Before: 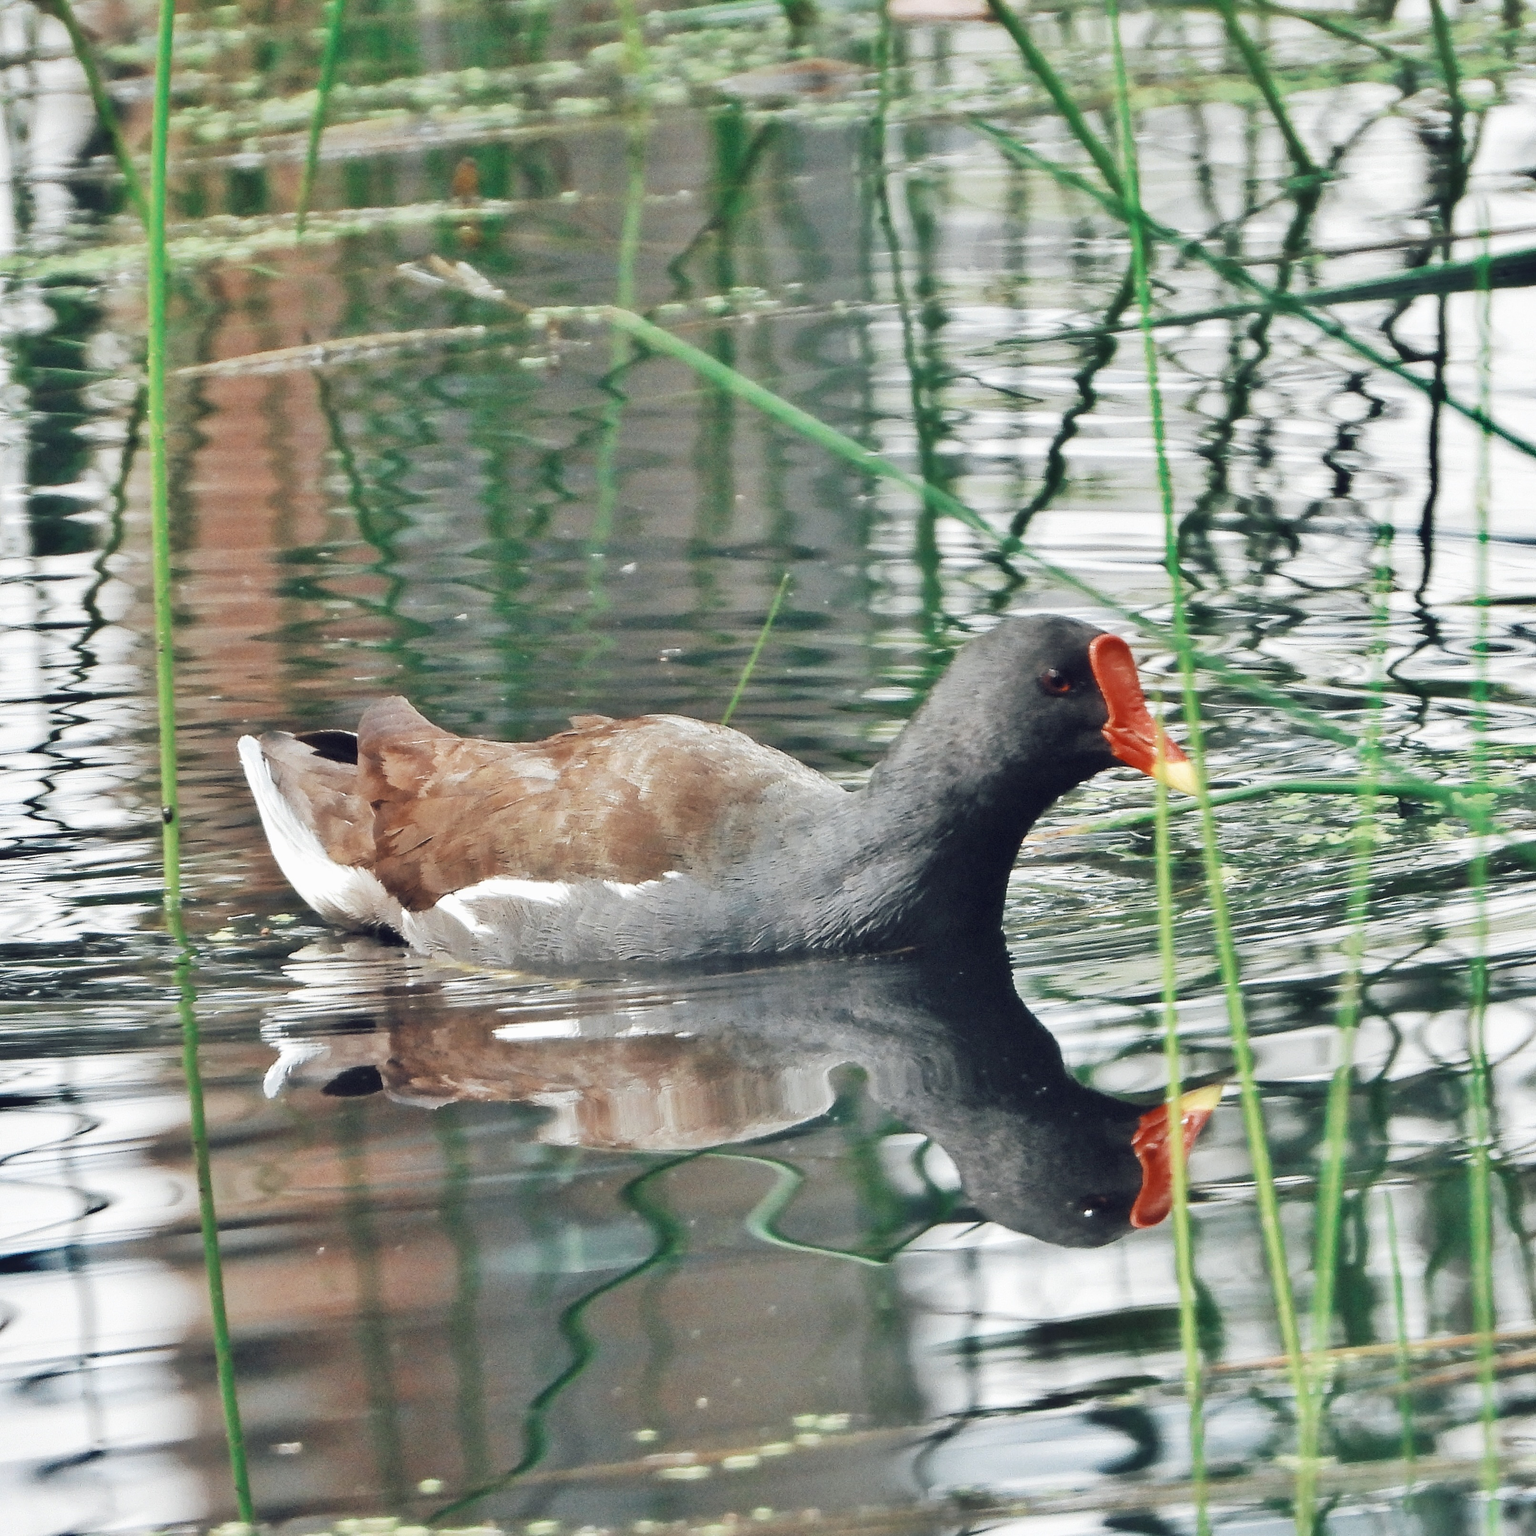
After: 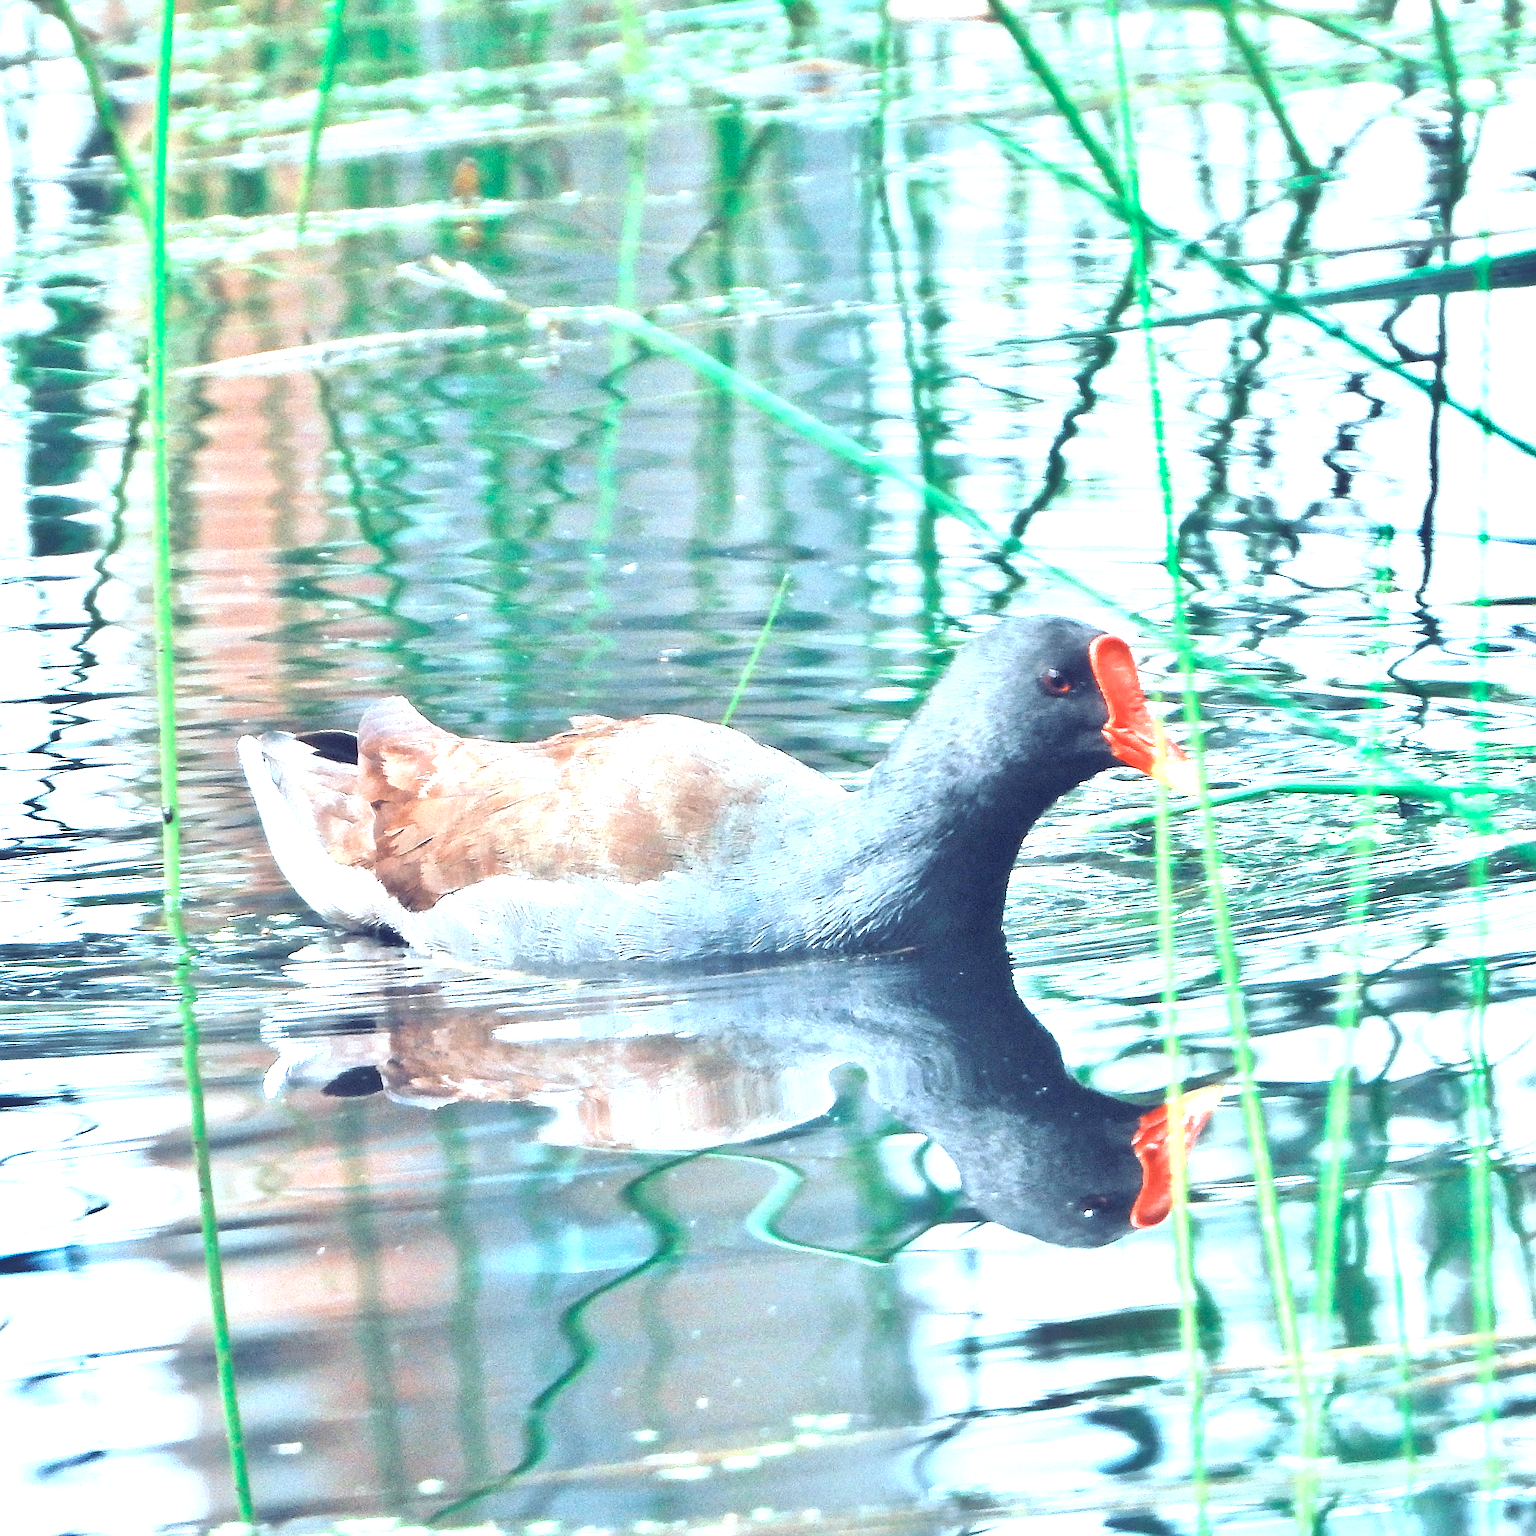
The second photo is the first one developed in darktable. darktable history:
color calibration: illuminant as shot in camera, x 0.383, y 0.38, temperature 3949.15 K, gamut compression 1.66
exposure: black level correction 0, exposure 1.45 EV, compensate exposure bias true, compensate highlight preservation false
white balance: emerald 1
sharpen: on, module defaults
contrast brightness saturation: brightness 0.09, saturation 0.19
